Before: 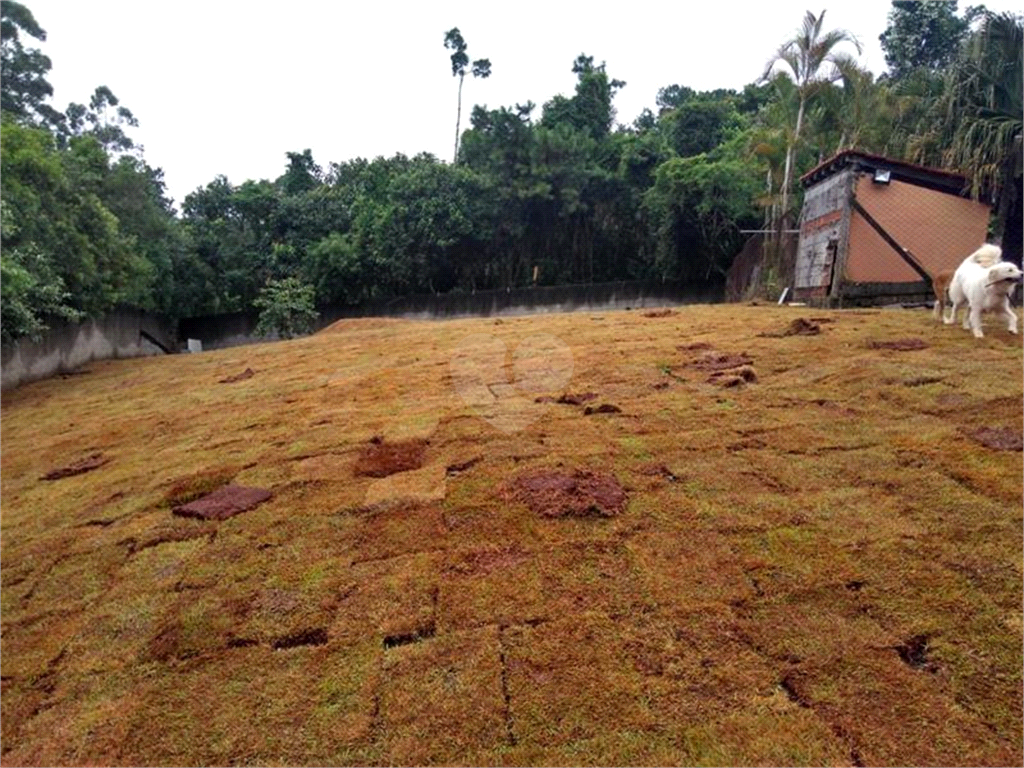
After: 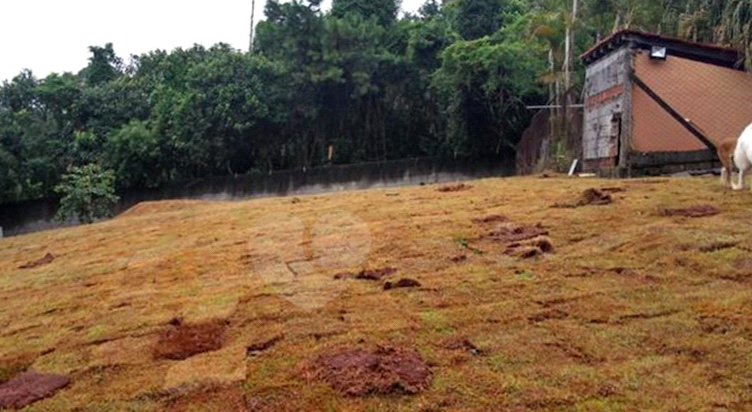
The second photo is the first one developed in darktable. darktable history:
rotate and perspective: rotation -1.68°, lens shift (vertical) -0.146, crop left 0.049, crop right 0.912, crop top 0.032, crop bottom 0.96
crop: left 18.38%, top 11.092%, right 2.134%, bottom 33.217%
